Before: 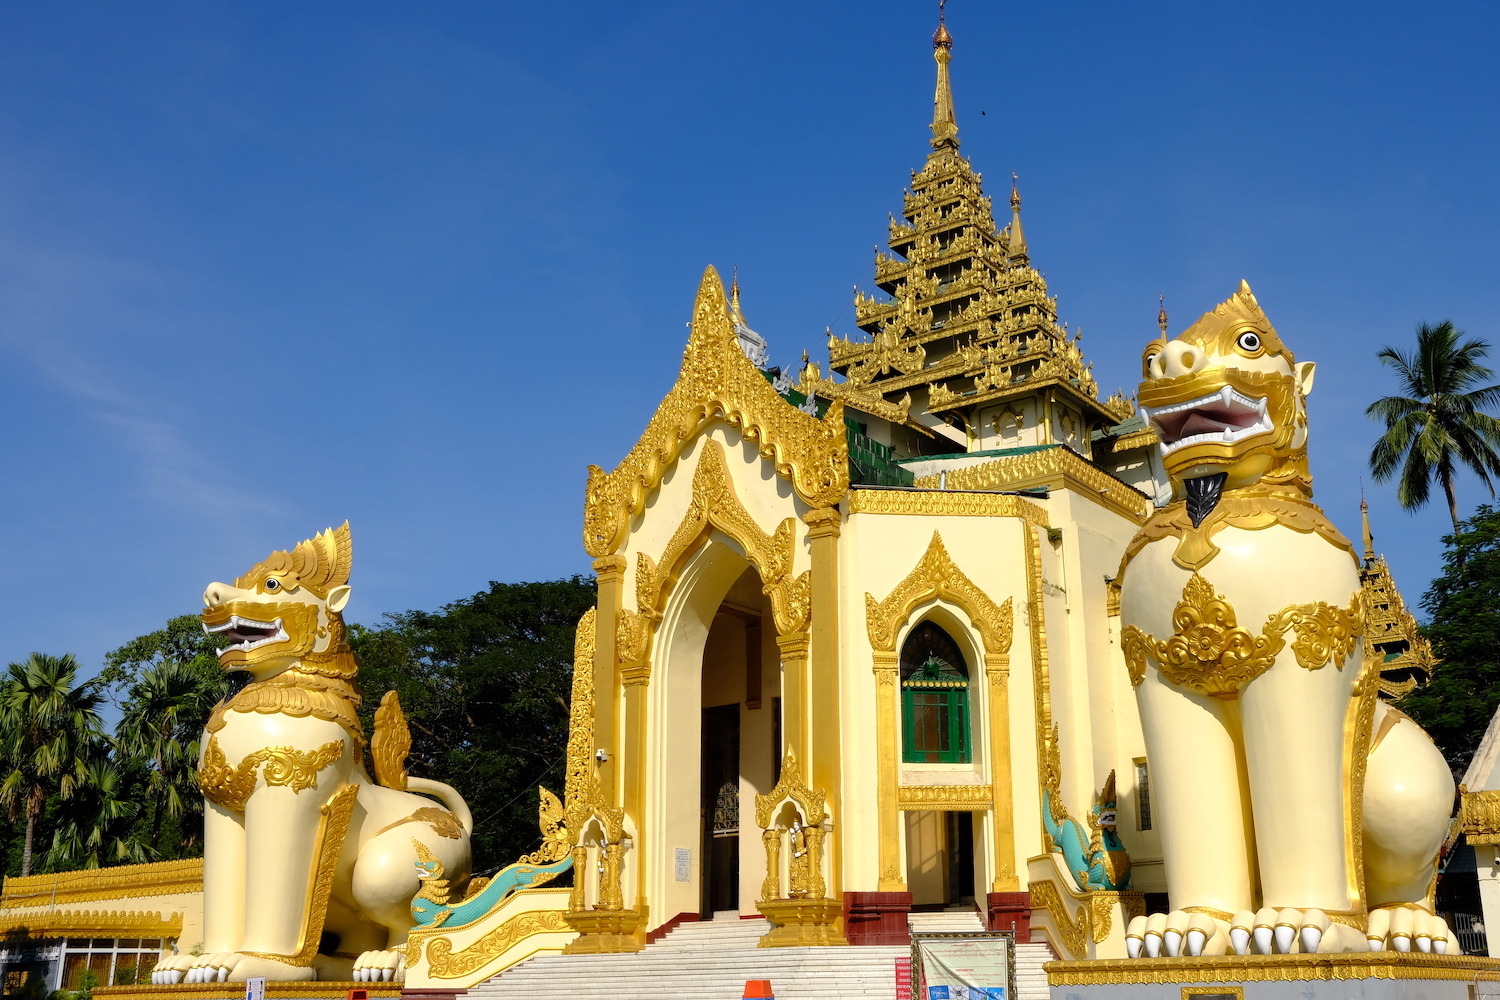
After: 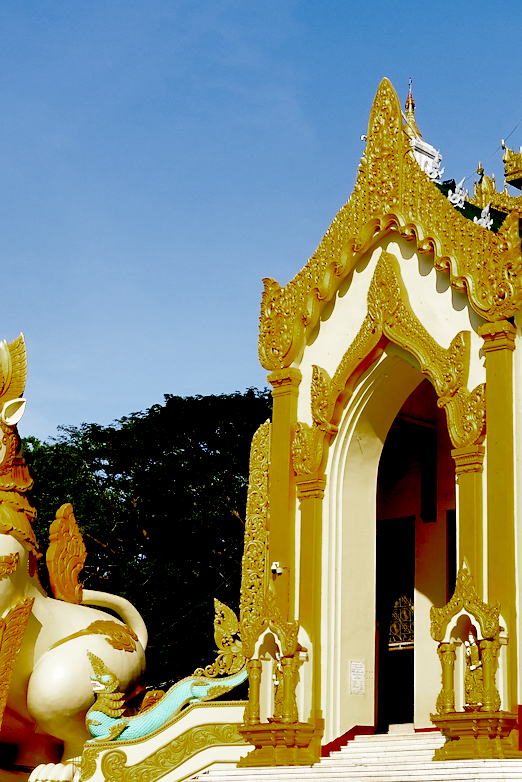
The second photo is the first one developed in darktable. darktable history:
crop and rotate: left 21.708%, top 18.717%, right 43.464%, bottom 3.002%
base curve: curves: ch0 [(0, 0) (0.036, 0.037) (0.121, 0.228) (0.46, 0.76) (0.859, 0.983) (1, 1)], preserve colors none
exposure: black level correction 0.031, exposure 0.306 EV, compensate highlight preservation false
color zones: curves: ch0 [(0, 0.48) (0.209, 0.398) (0.305, 0.332) (0.429, 0.493) (0.571, 0.5) (0.714, 0.5) (0.857, 0.5) (1, 0.48)]; ch1 [(0, 0.633) (0.143, 0.586) (0.286, 0.489) (0.429, 0.448) (0.571, 0.31) (0.714, 0.335) (0.857, 0.492) (1, 0.633)]; ch2 [(0, 0.448) (0.143, 0.498) (0.286, 0.5) (0.429, 0.5) (0.571, 0.5) (0.714, 0.5) (0.857, 0.5) (1, 0.448)]
shadows and highlights: radius 131.65, soften with gaussian
sharpen: amount 0.218
